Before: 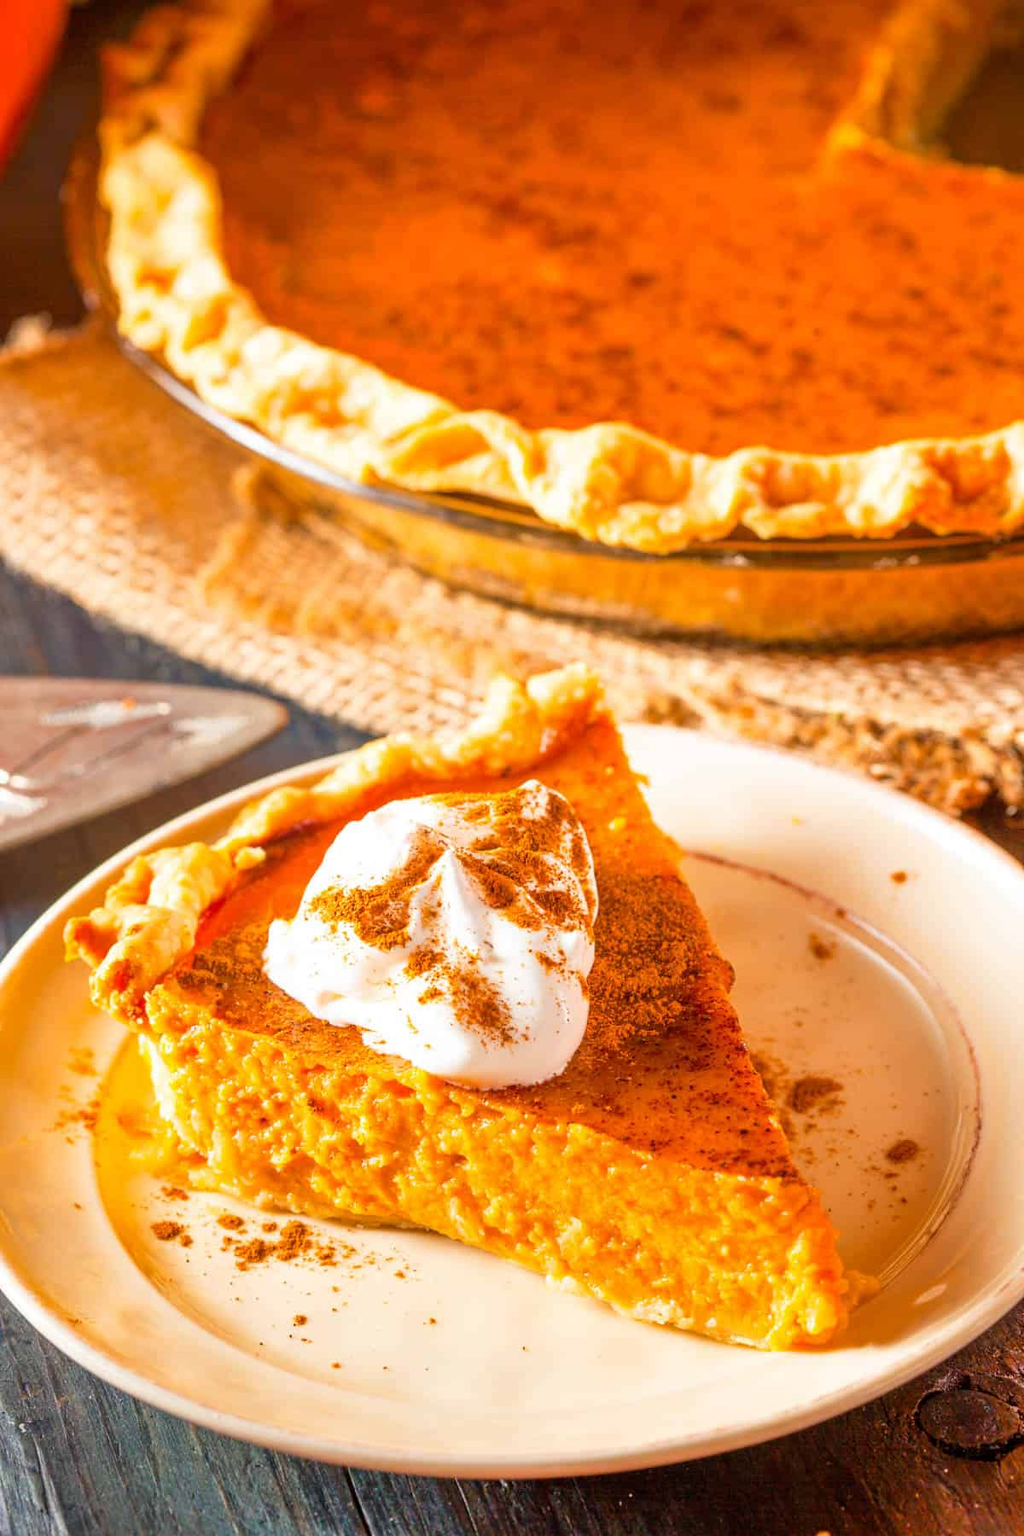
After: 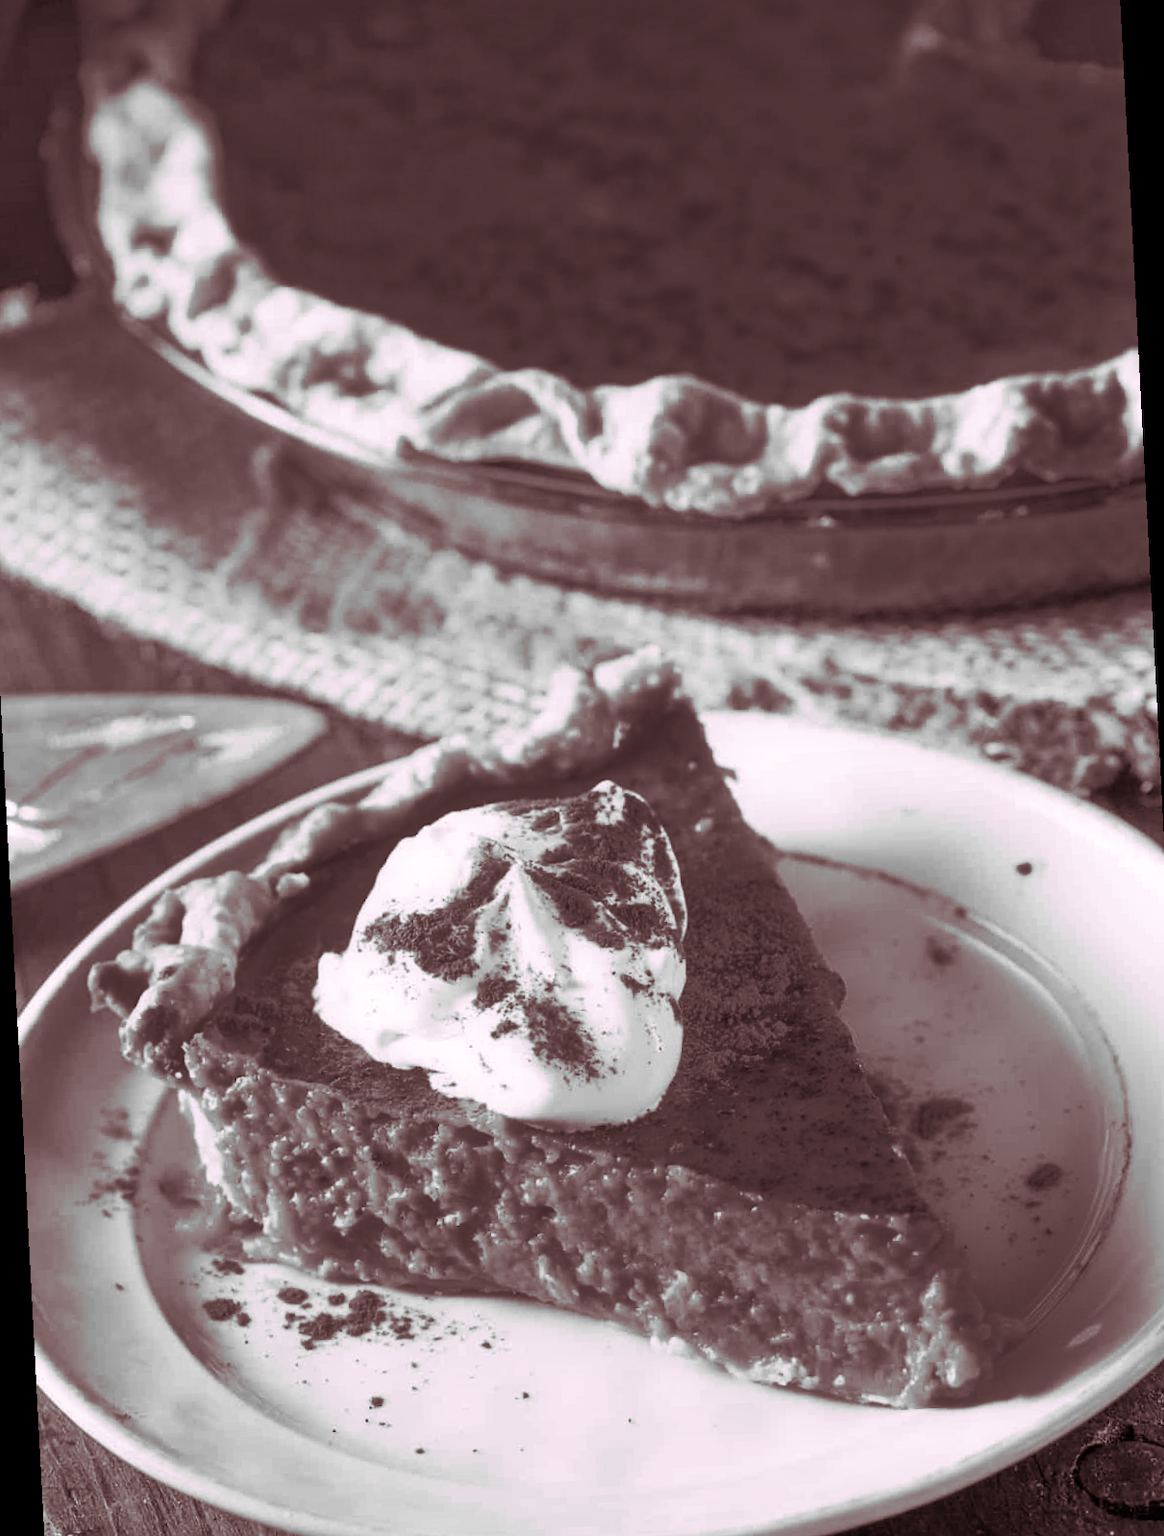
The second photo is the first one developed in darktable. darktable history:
split-toning: highlights › hue 298.8°, highlights › saturation 0.73, compress 41.76%
monochrome: a 0, b 0, size 0.5, highlights 0.57
rotate and perspective: rotation -3°, crop left 0.031, crop right 0.968, crop top 0.07, crop bottom 0.93
